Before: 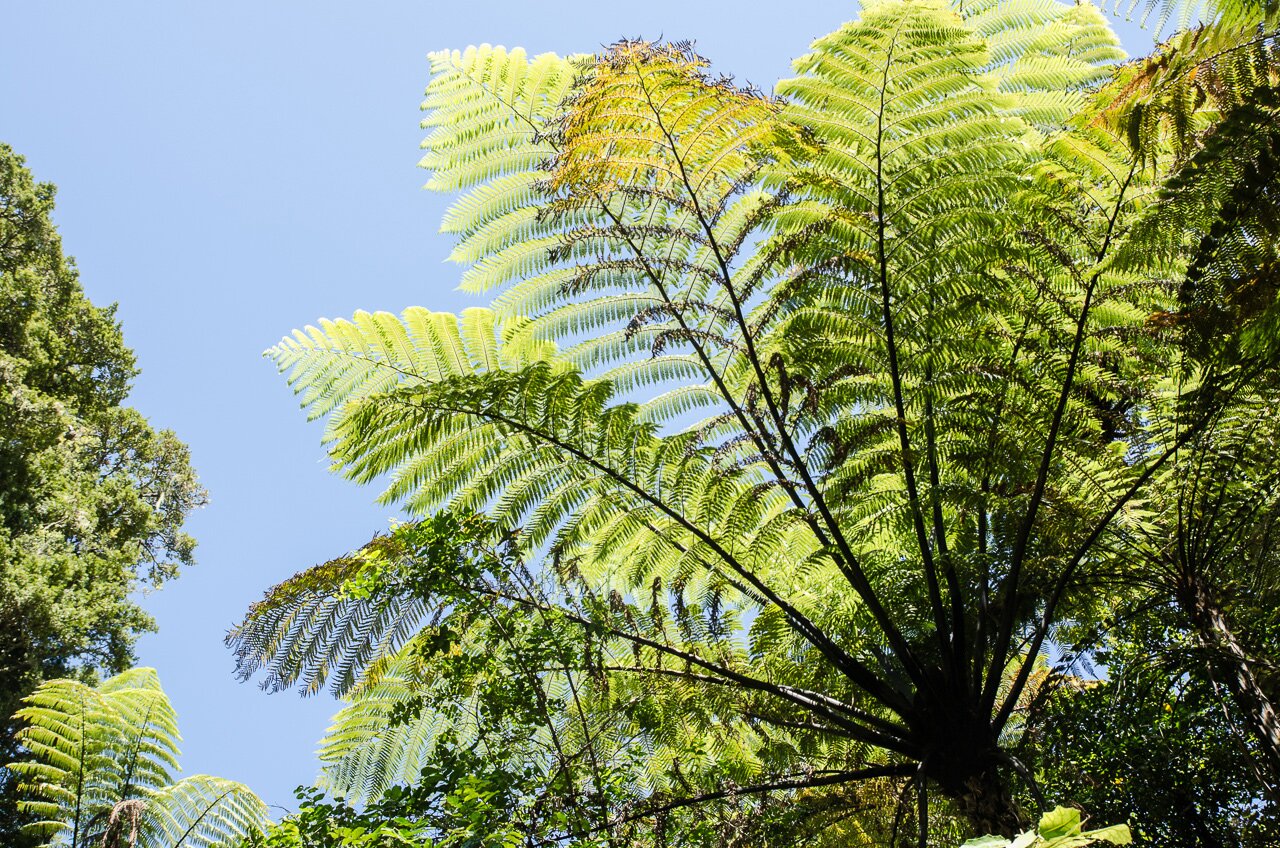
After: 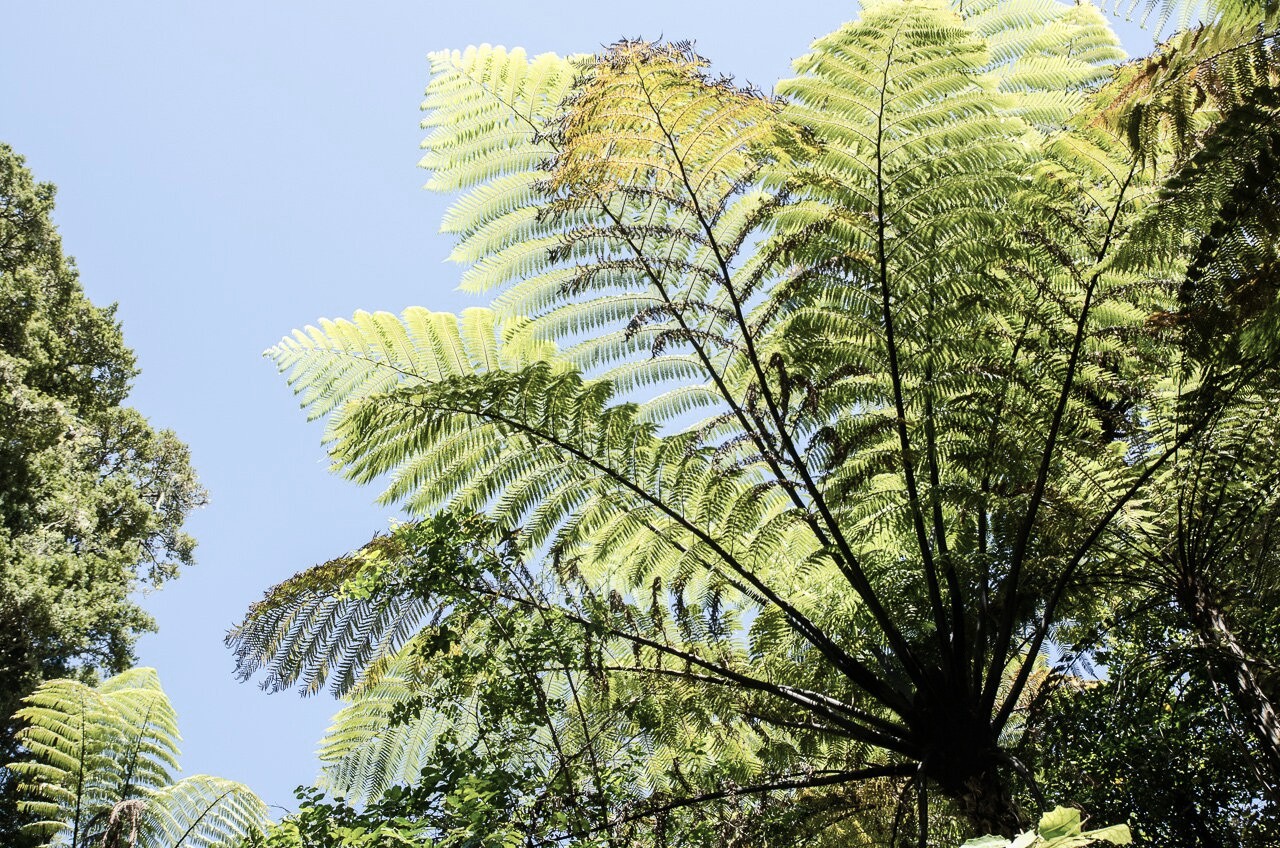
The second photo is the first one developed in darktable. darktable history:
contrast brightness saturation: contrast 0.1, saturation -0.3
color zones: curves: ch0 [(0.068, 0.464) (0.25, 0.5) (0.48, 0.508) (0.75, 0.536) (0.886, 0.476) (0.967, 0.456)]; ch1 [(0.066, 0.456) (0.25, 0.5) (0.616, 0.508) (0.746, 0.56) (0.934, 0.444)]
